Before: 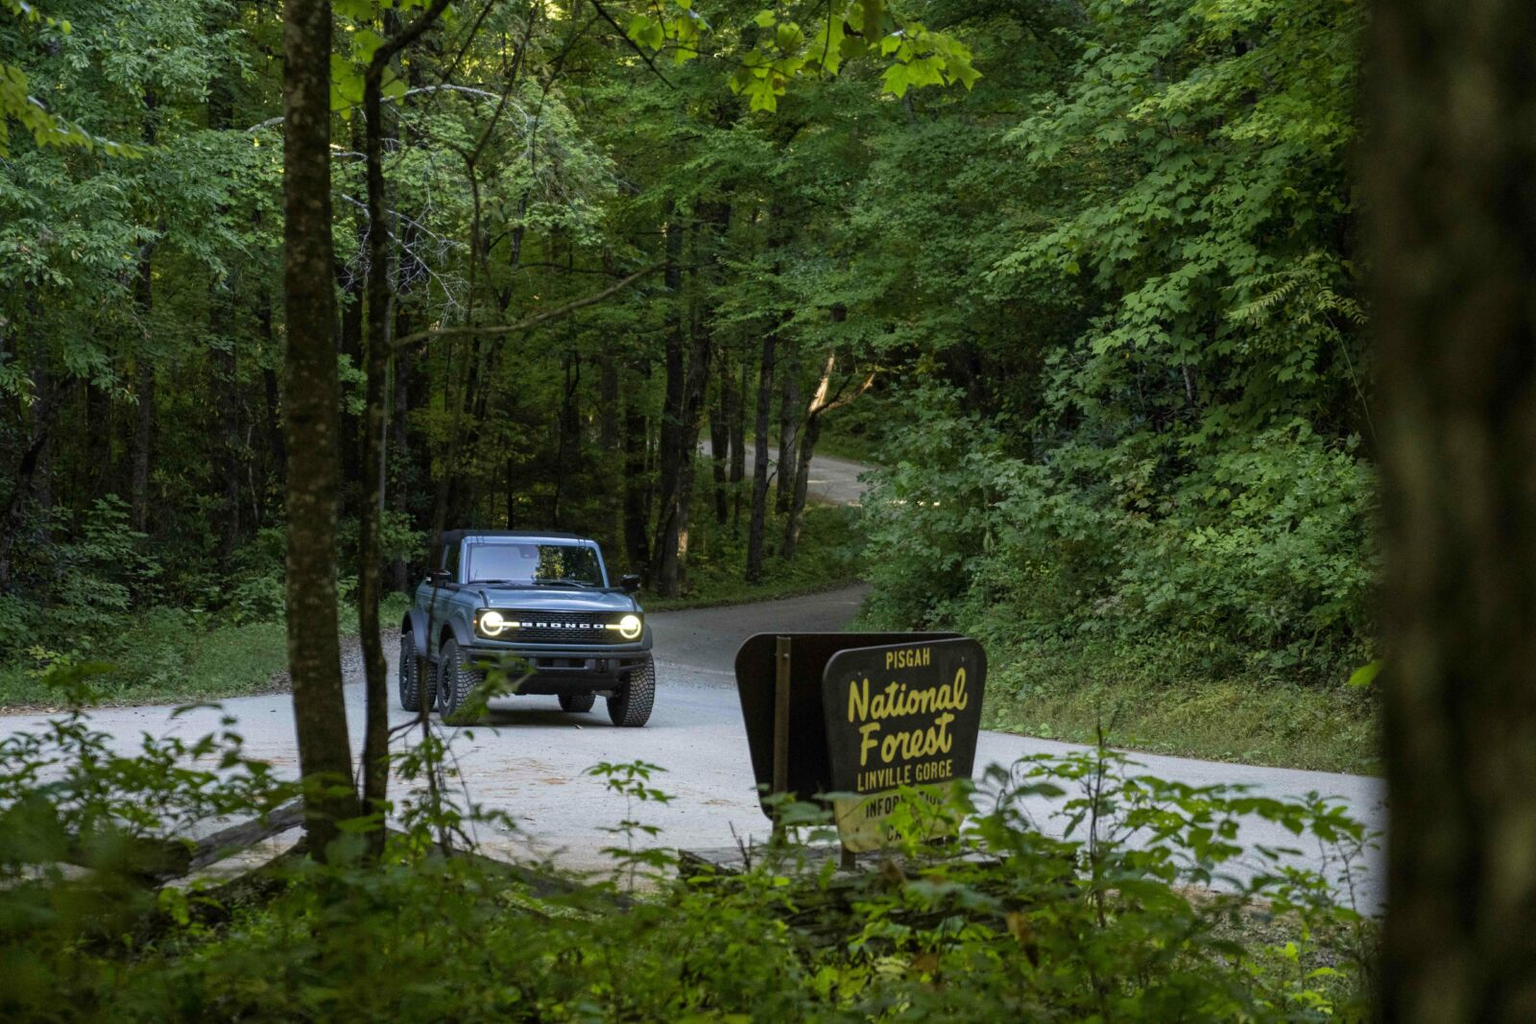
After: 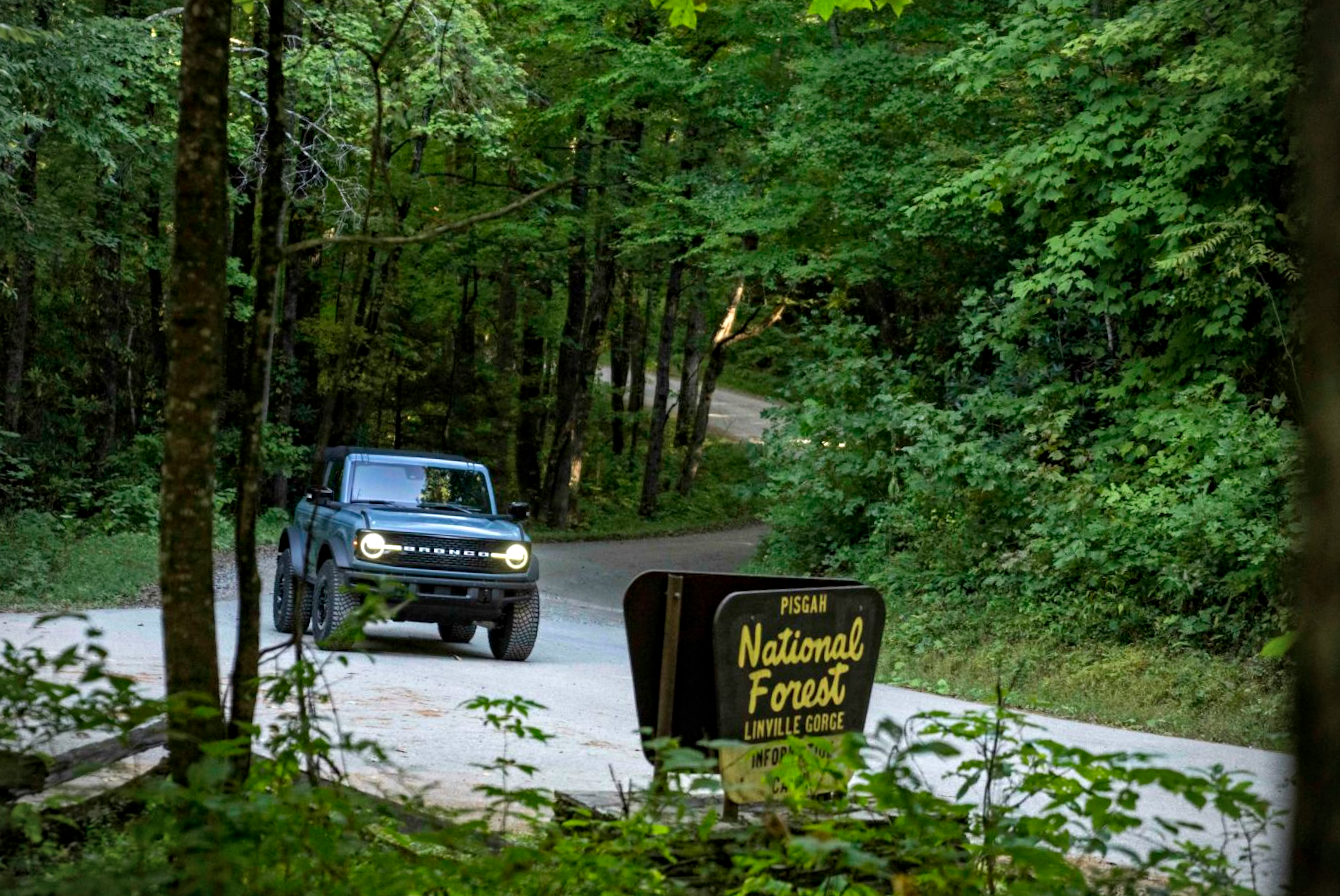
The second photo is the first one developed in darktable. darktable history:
crop and rotate: angle -2.96°, left 5.265%, top 5.201%, right 4.611%, bottom 4.396%
exposure: exposure 0.359 EV, compensate highlight preservation false
contrast equalizer: y [[0.5, 0.5, 0.501, 0.63, 0.504, 0.5], [0.5 ×6], [0.5 ×6], [0 ×6], [0 ×6]], mix 0.574
vignetting: fall-off radius 60.95%
